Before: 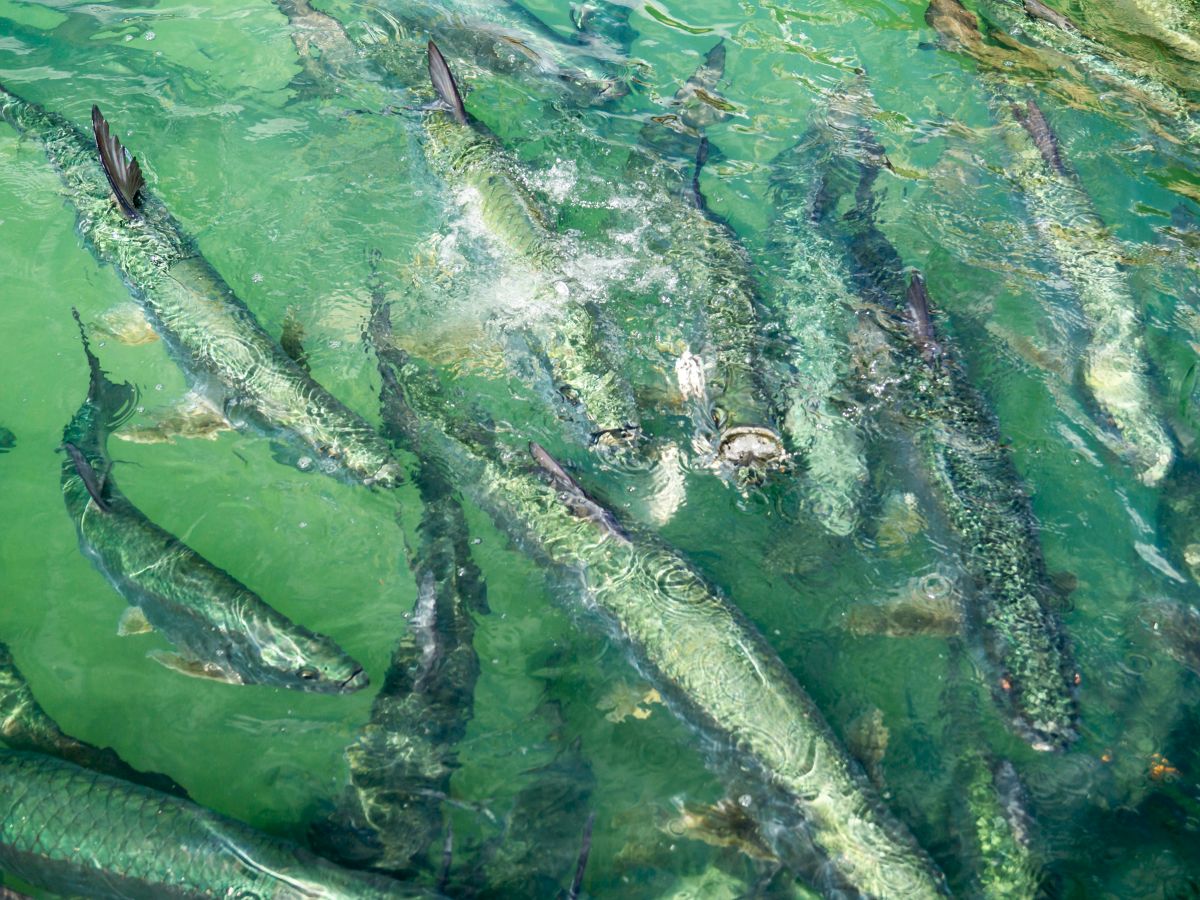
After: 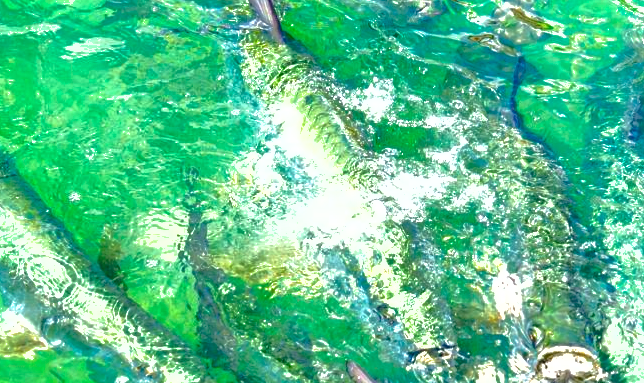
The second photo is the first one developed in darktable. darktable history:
exposure: black level correction 0, exposure 1.199 EV, compensate highlight preservation false
crop: left 15.272%, top 9.049%, right 31.041%, bottom 48.39%
tone curve: curves: ch0 [(0, 0) (0.153, 0.06) (1, 1)], preserve colors none
shadows and highlights: highlights -59.94
color balance rgb: linear chroma grading › global chroma 14.647%, perceptual saturation grading › global saturation 20%, perceptual saturation grading › highlights -25.694%, perceptual saturation grading › shadows 24.558%, contrast -10.196%
